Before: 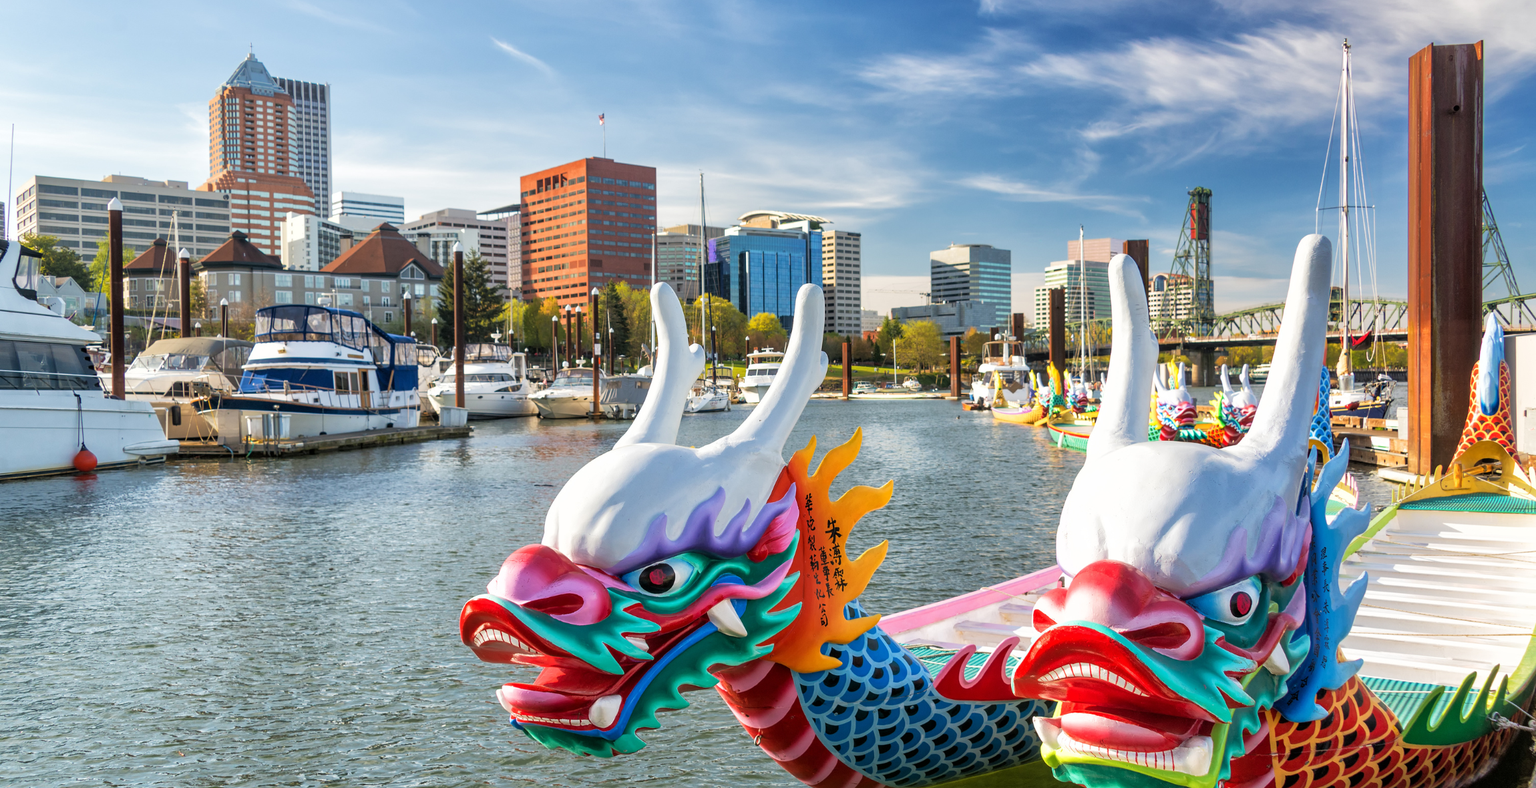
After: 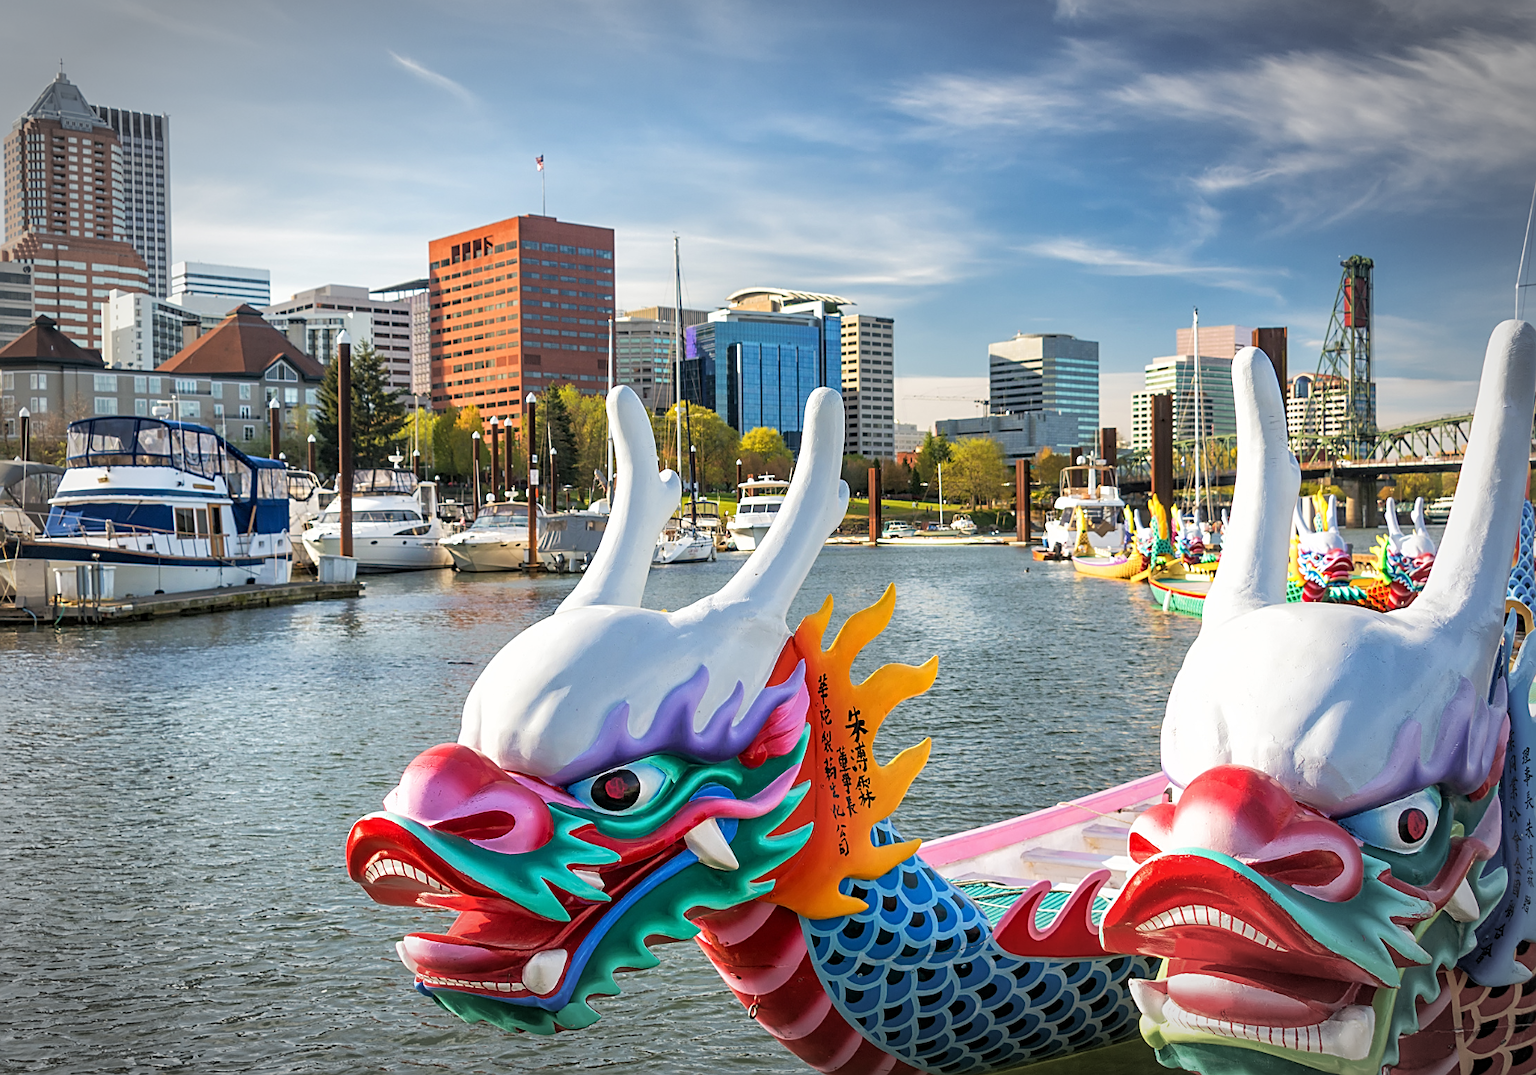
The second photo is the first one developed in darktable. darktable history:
crop: left 13.443%, right 13.31%
sharpen: on, module defaults
vignetting: fall-off start 79.43%, saturation -0.649, width/height ratio 1.327, unbound false
